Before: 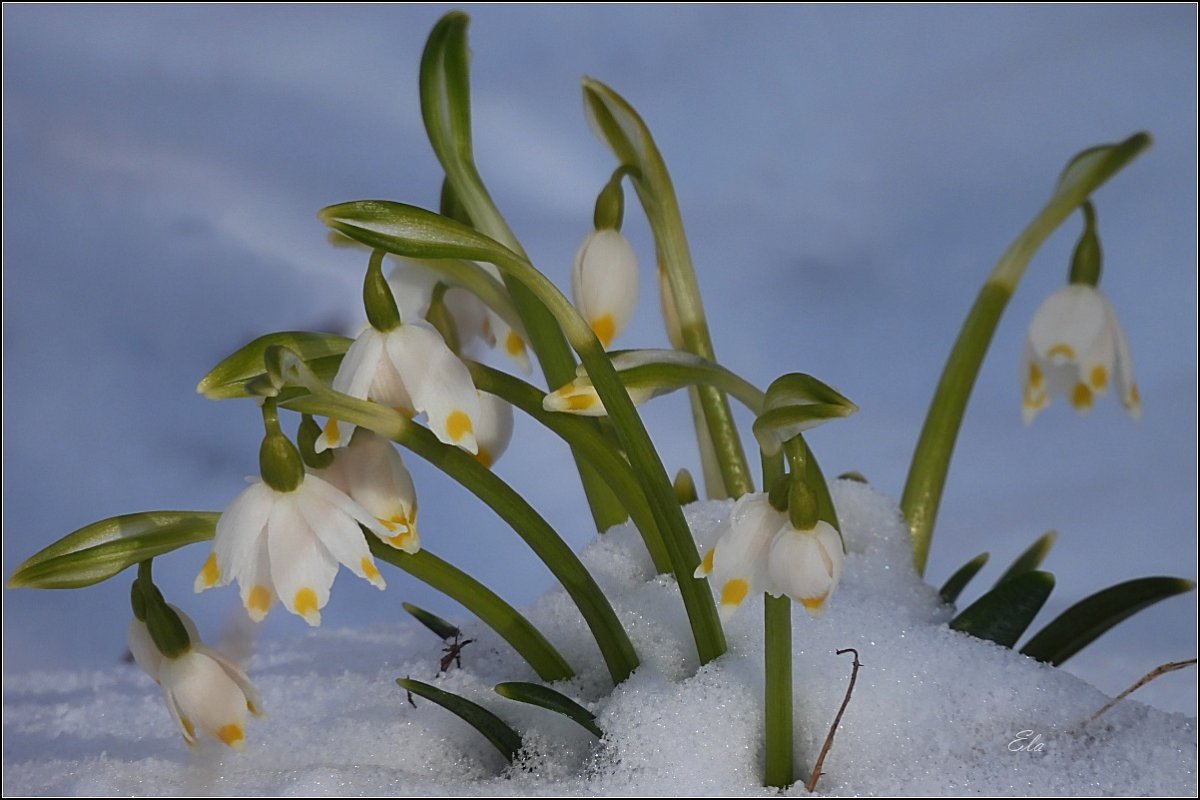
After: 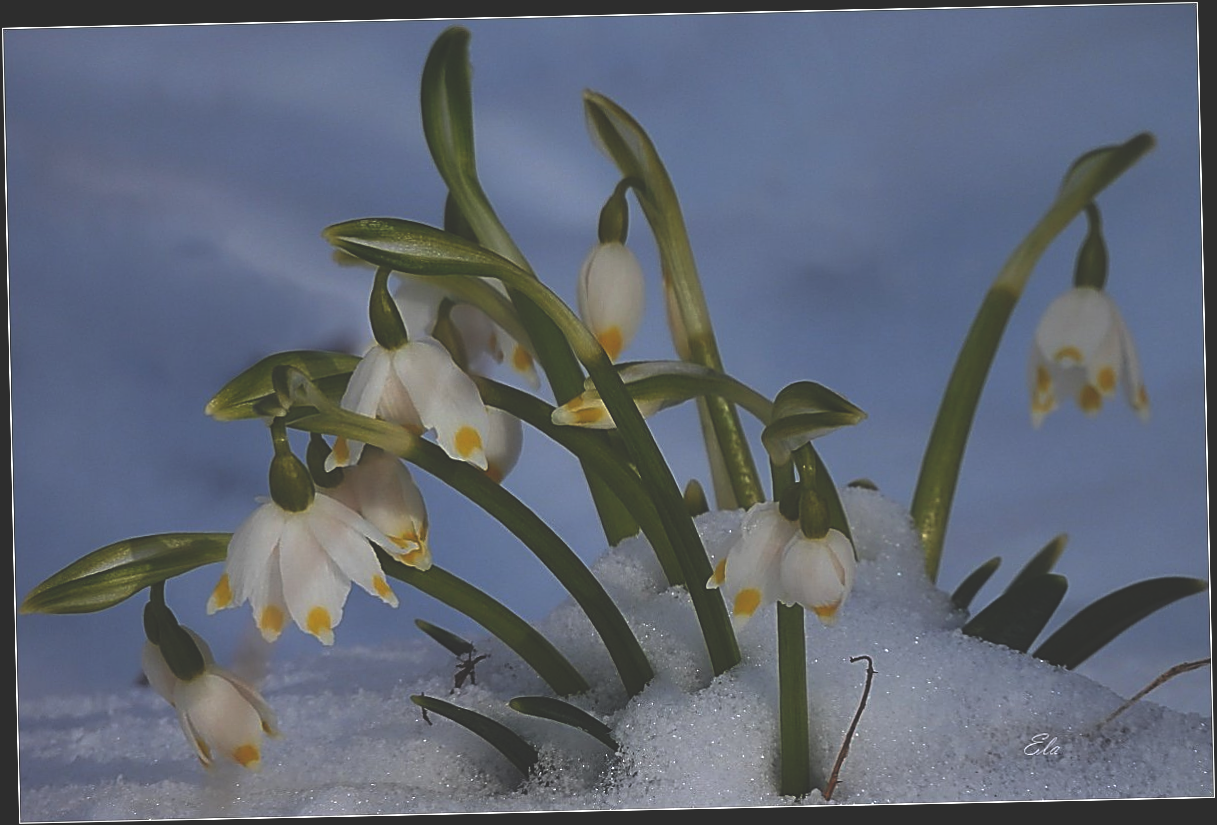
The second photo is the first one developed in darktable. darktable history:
rgb curve: curves: ch0 [(0, 0.186) (0.314, 0.284) (0.775, 0.708) (1, 1)], compensate middle gray true, preserve colors none
rotate and perspective: rotation -1.24°, automatic cropping off
sharpen: on, module defaults
